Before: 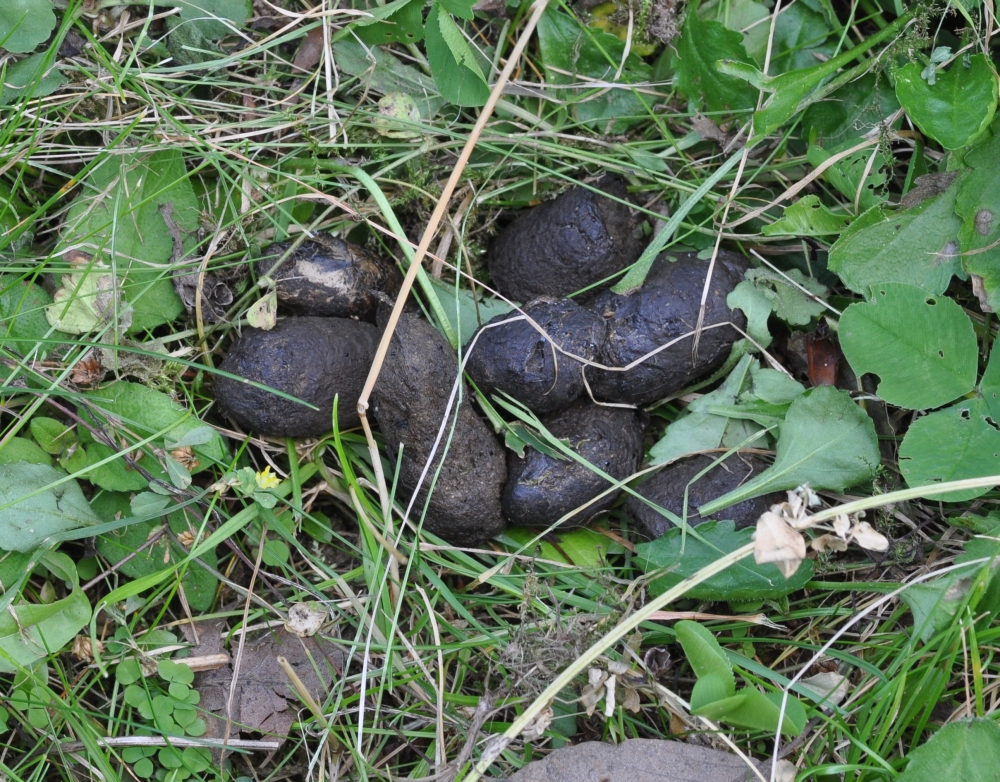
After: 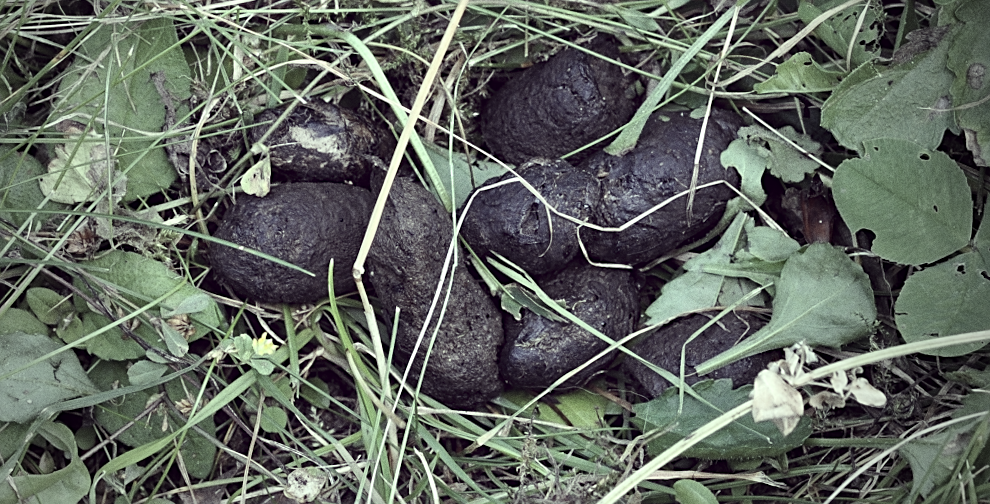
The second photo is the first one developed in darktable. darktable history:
rotate and perspective: rotation -1°, crop left 0.011, crop right 0.989, crop top 0.025, crop bottom 0.975
tone equalizer: -8 EV -0.417 EV, -7 EV -0.389 EV, -6 EV -0.333 EV, -5 EV -0.222 EV, -3 EV 0.222 EV, -2 EV 0.333 EV, -1 EV 0.389 EV, +0 EV 0.417 EV, edges refinement/feathering 500, mask exposure compensation -1.57 EV, preserve details no
haze removal: compatibility mode true, adaptive false
crop: top 16.727%, bottom 16.727%
color correction: highlights a* -20.17, highlights b* 20.27, shadows a* 20.03, shadows b* -20.46, saturation 0.43
vignetting: fall-off start 72.14%, fall-off radius 108.07%, brightness -0.713, saturation -0.488, center (-0.054, -0.359), width/height ratio 0.729
sharpen: on, module defaults
grain: coarseness 3.21 ISO
